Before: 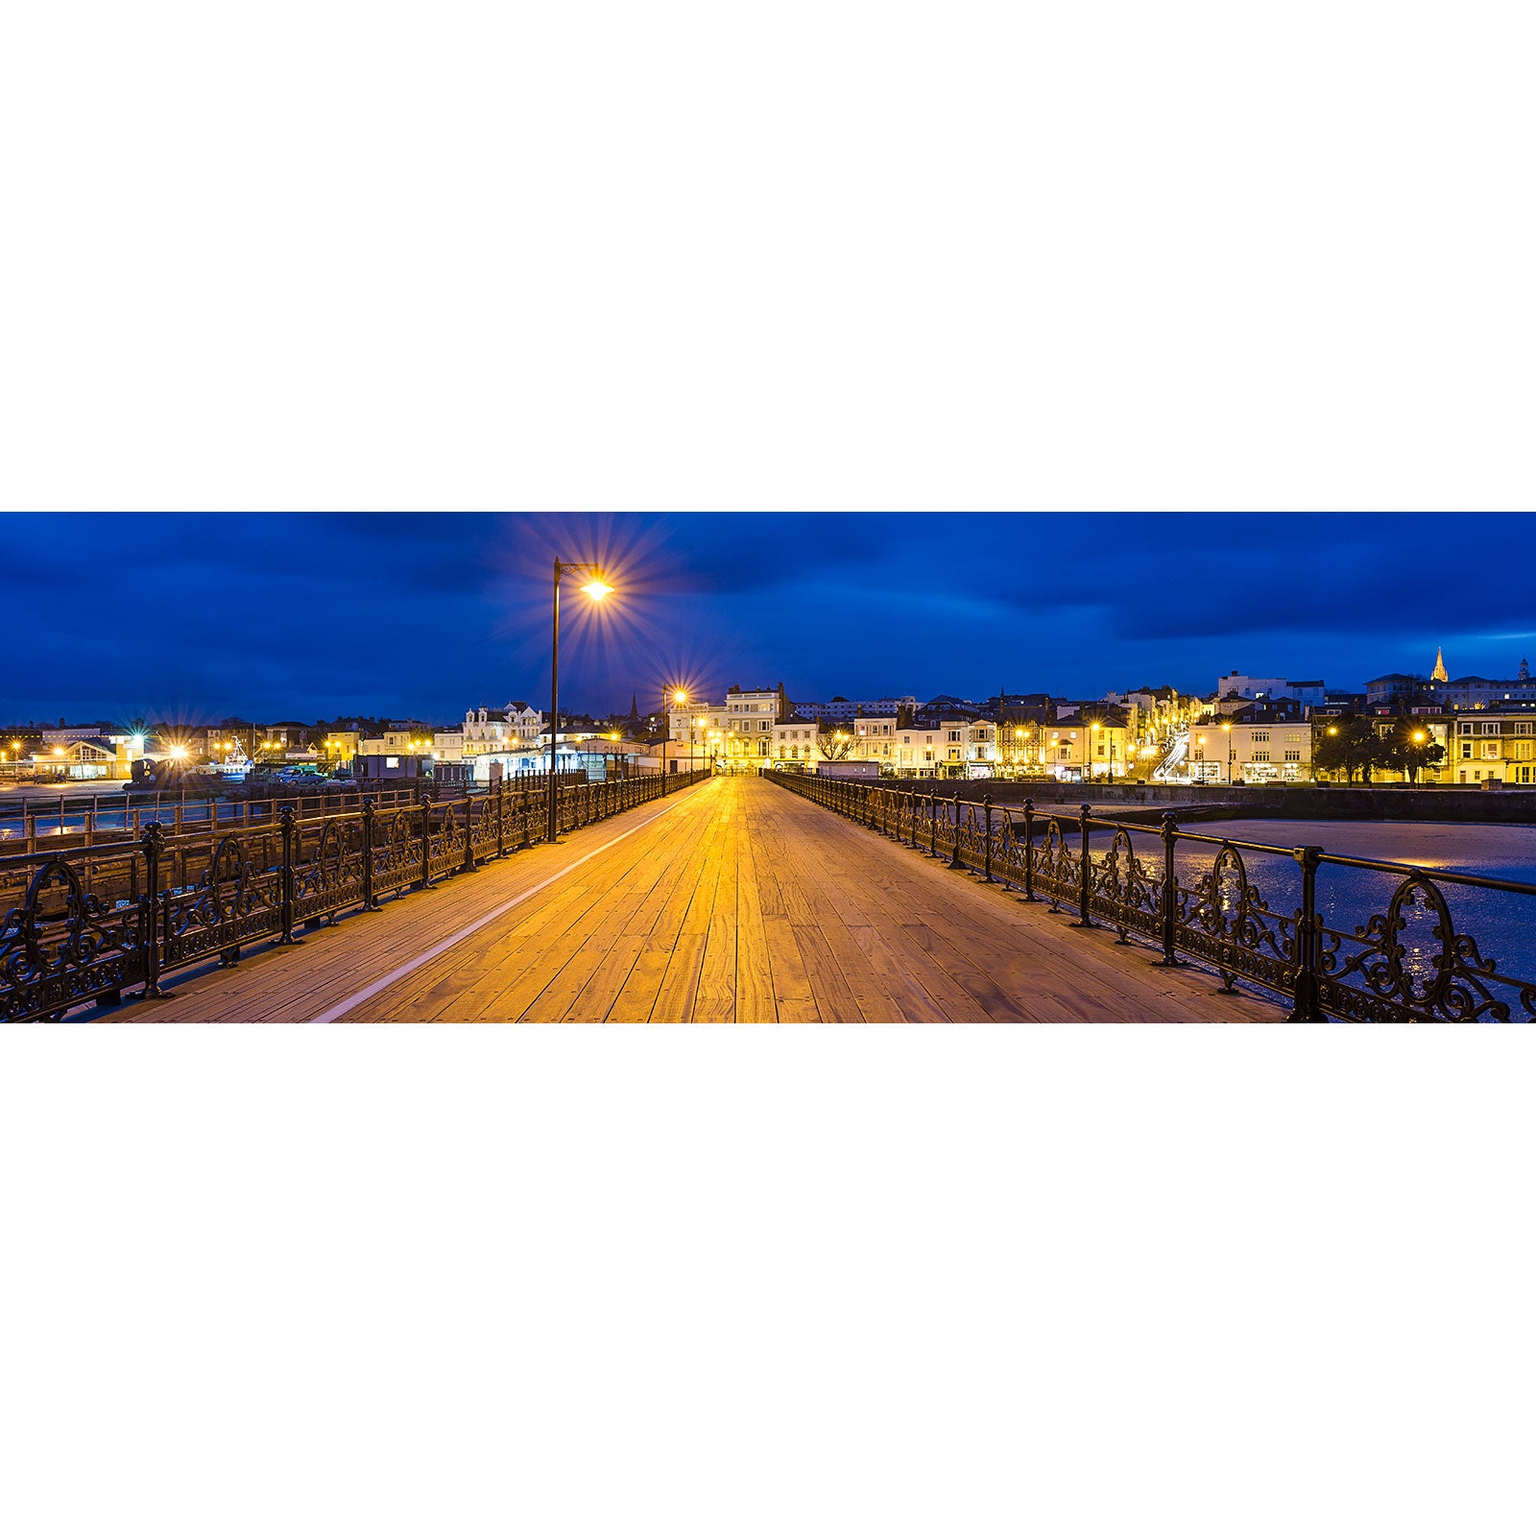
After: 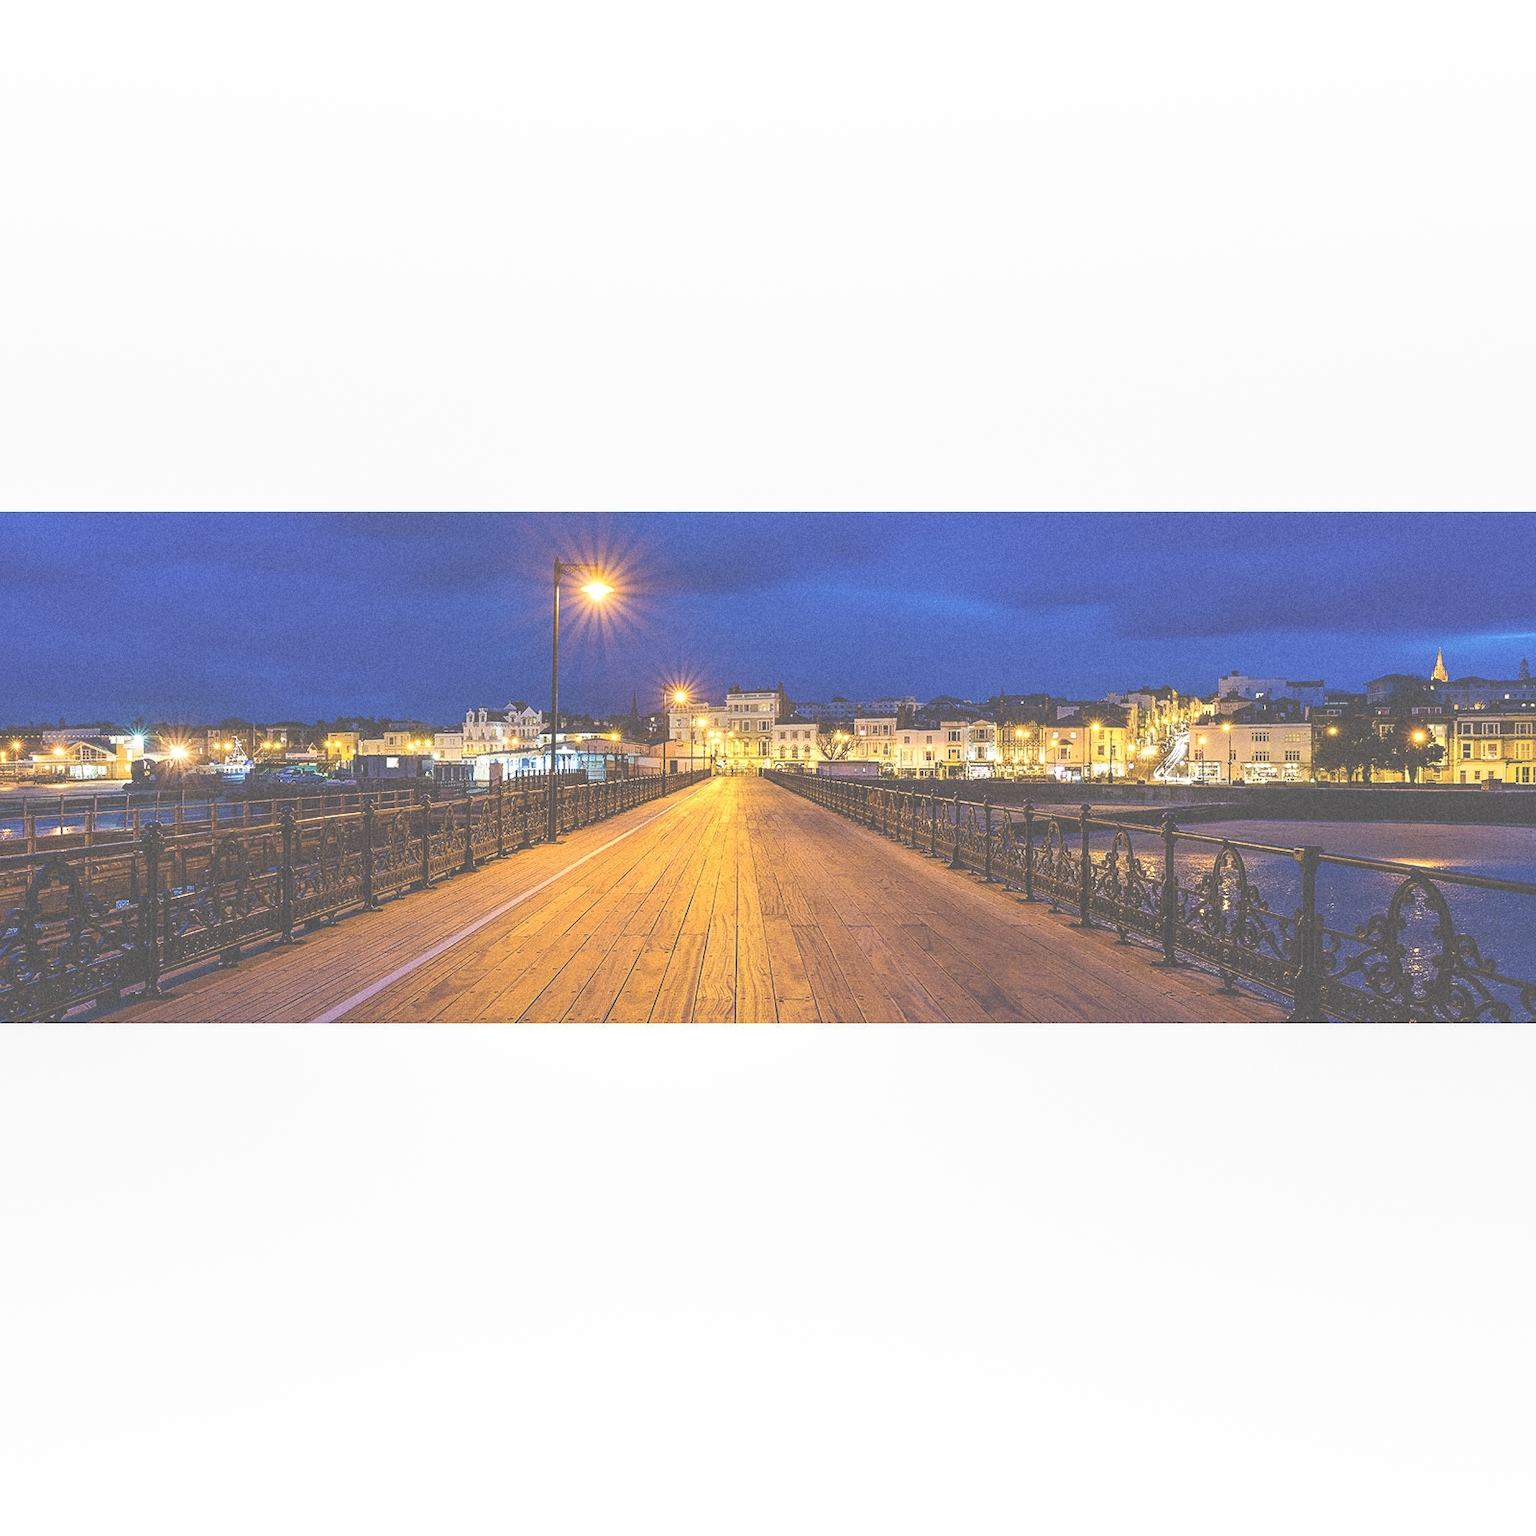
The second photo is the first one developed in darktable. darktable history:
exposure: black level correction -0.087, compensate highlight preservation false
local contrast: detail 110%
grain: on, module defaults
